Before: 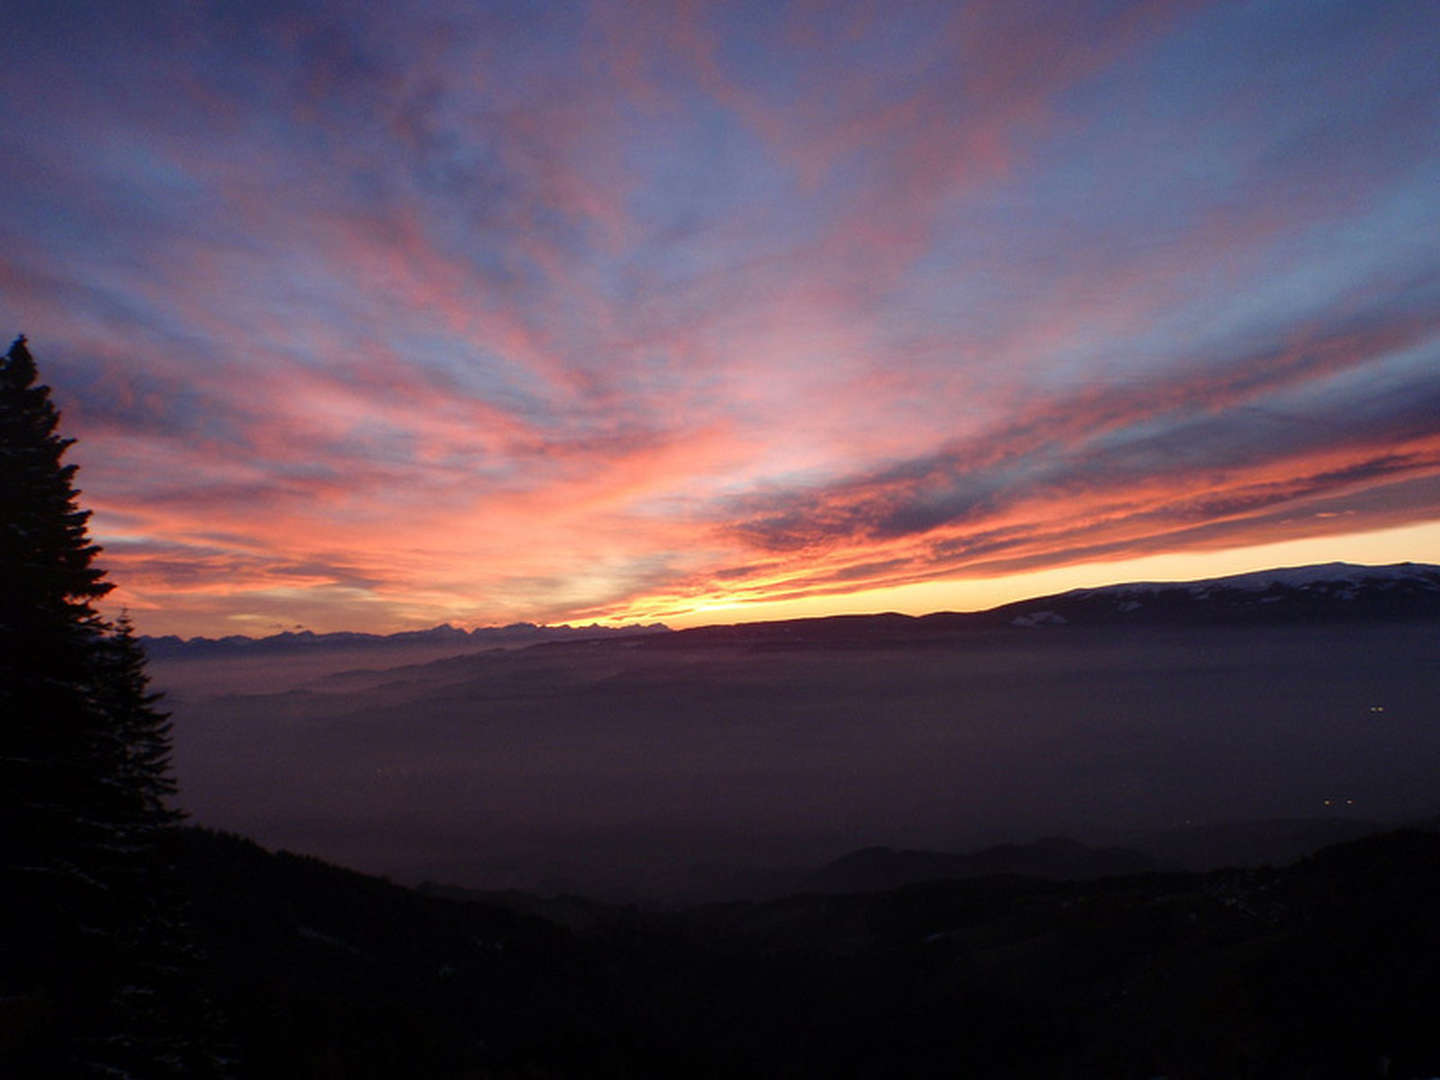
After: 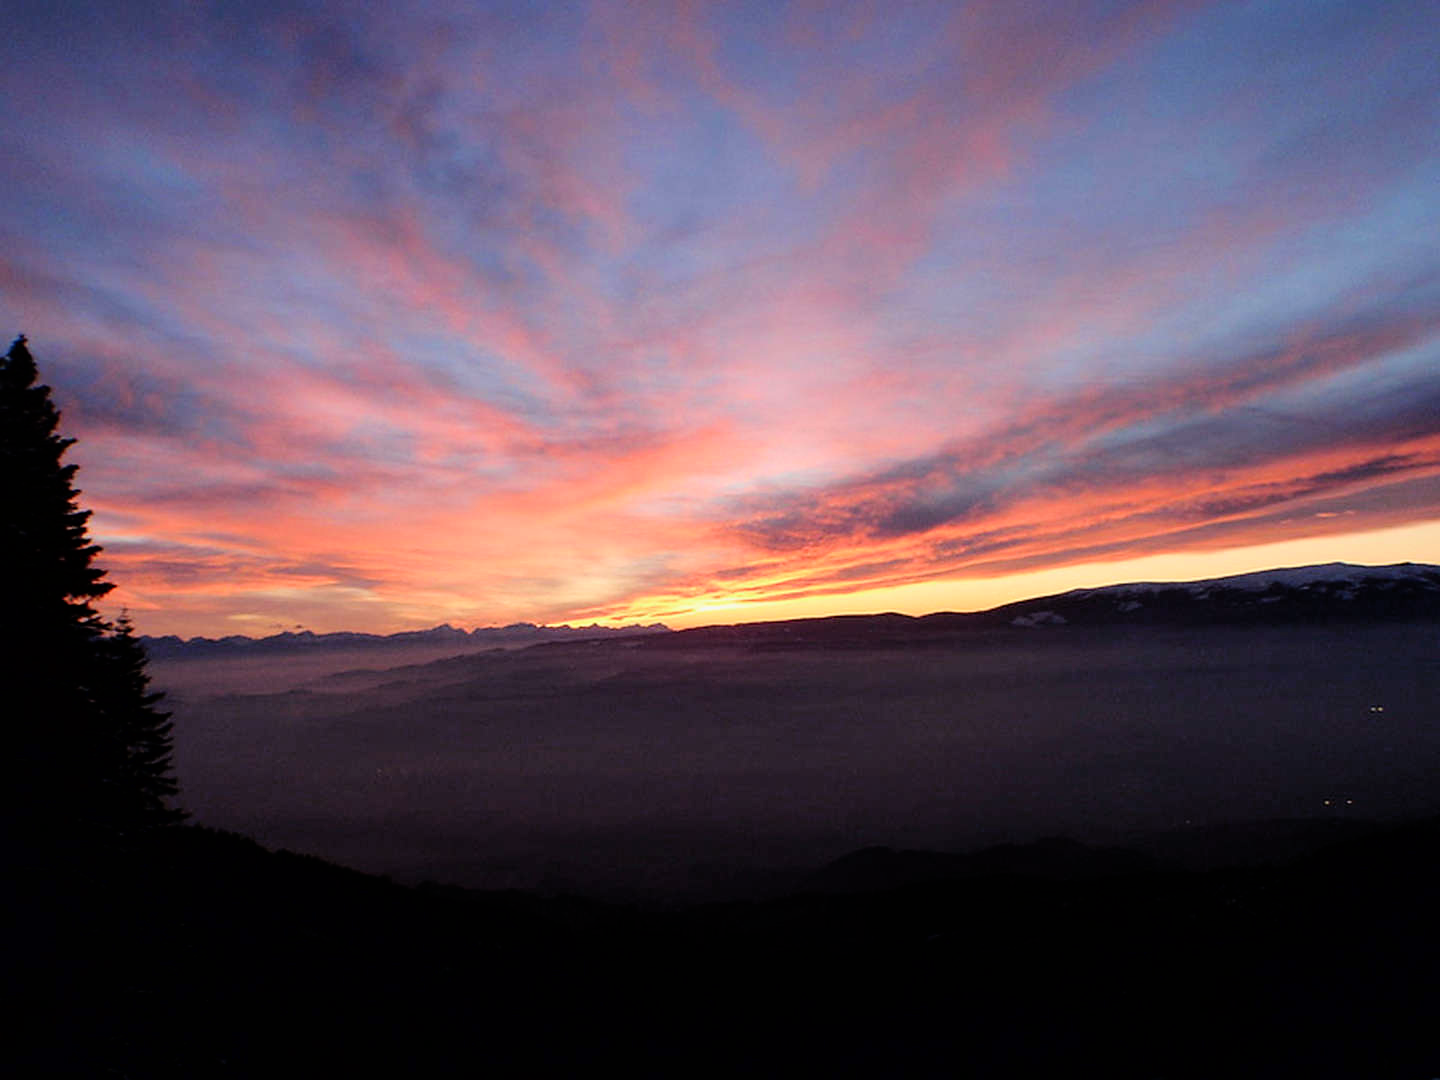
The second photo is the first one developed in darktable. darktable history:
sharpen: radius 1.912, amount 0.402, threshold 1.737
filmic rgb: black relative exposure -7.24 EV, white relative exposure 5.06 EV, hardness 3.2, color science v6 (2022)
levels: mode automatic
